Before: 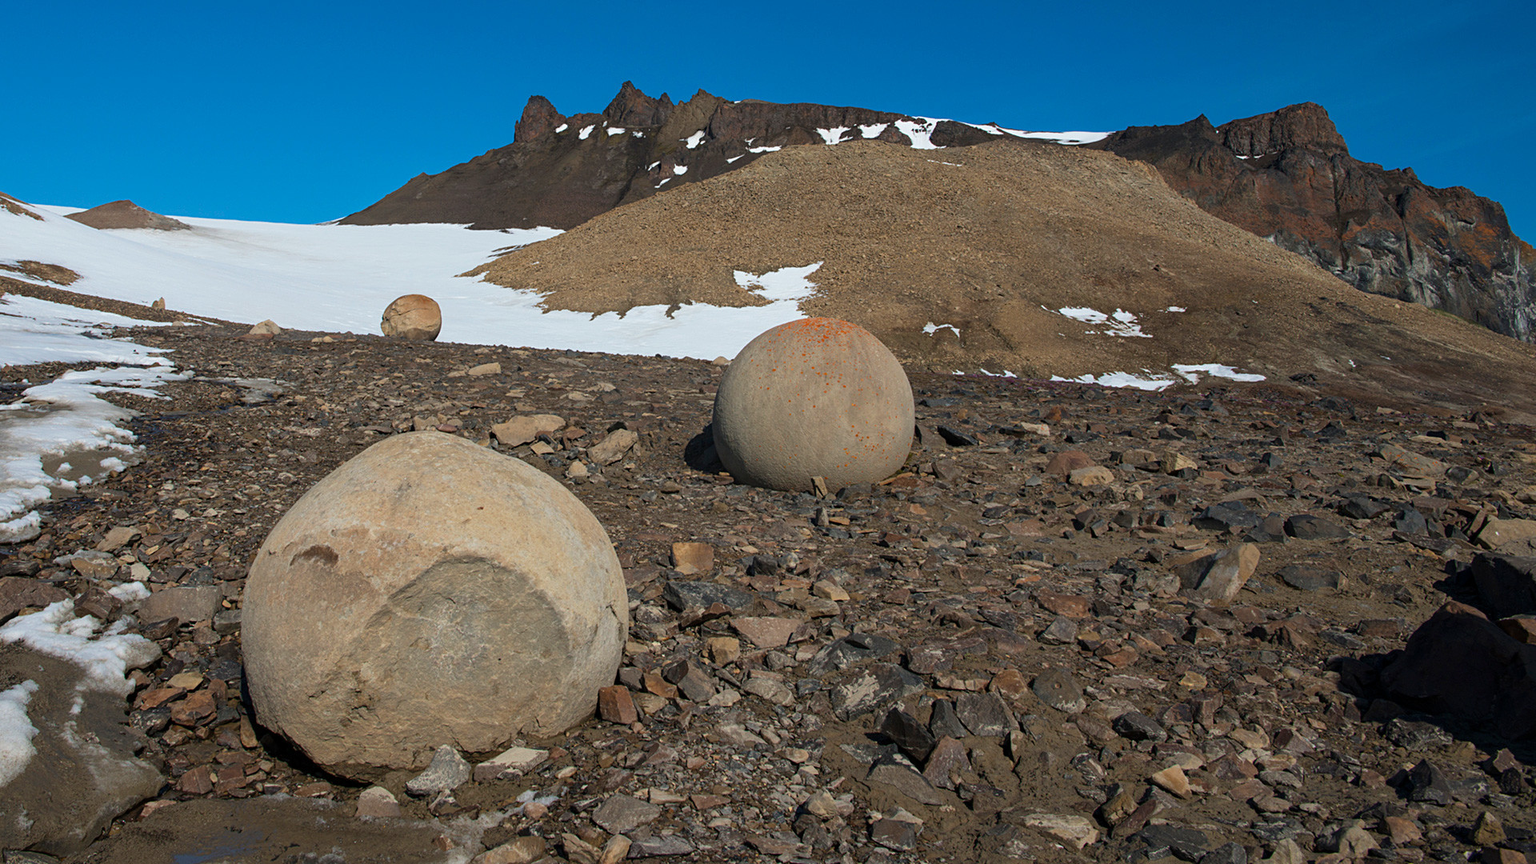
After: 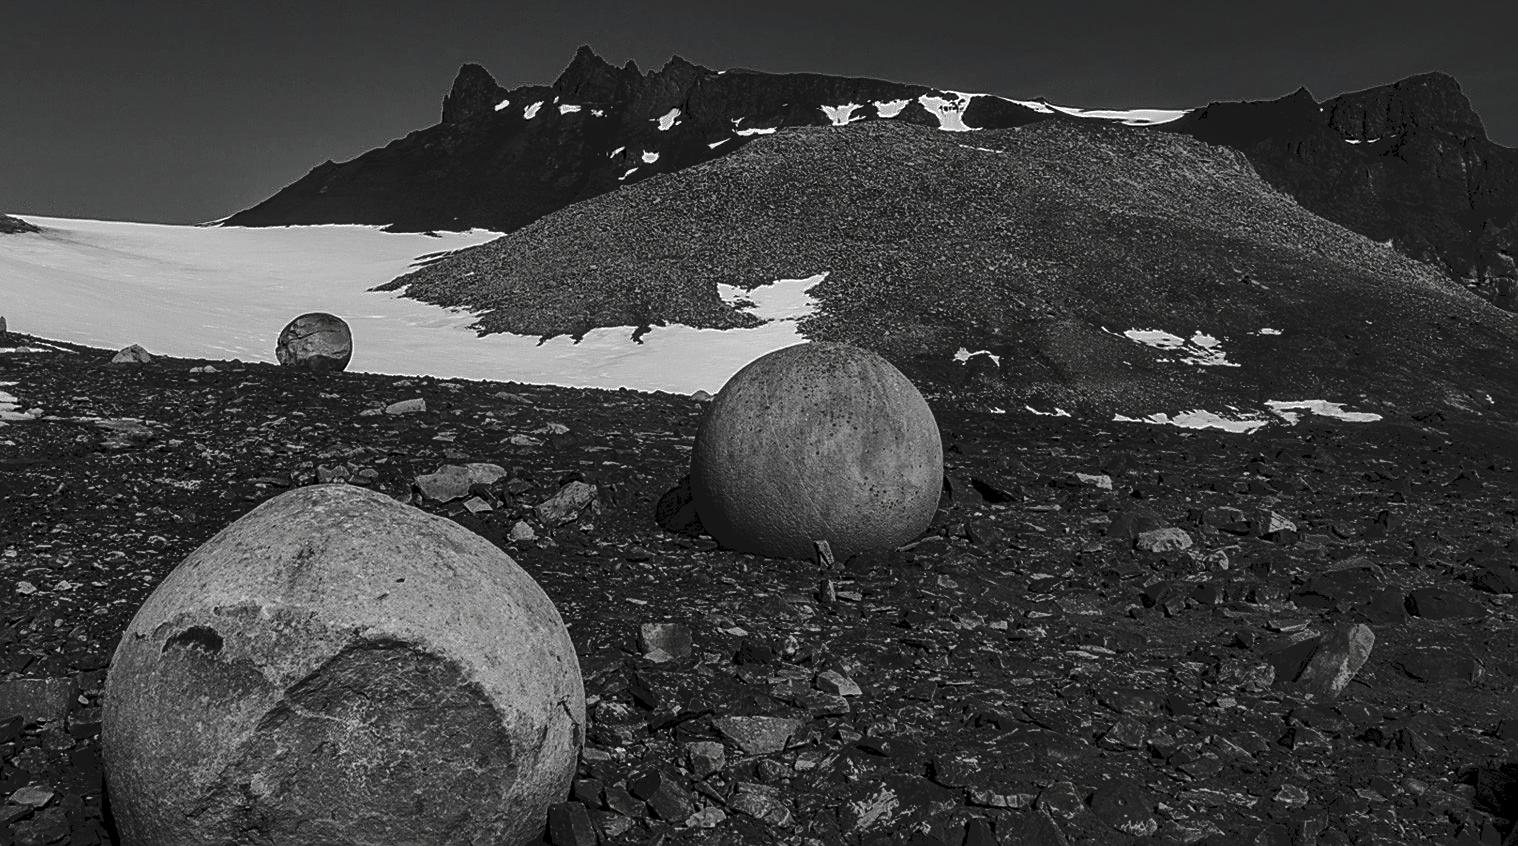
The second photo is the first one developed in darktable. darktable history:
crop and rotate: left 10.436%, top 5.107%, right 10.492%, bottom 16.474%
shadows and highlights: highlights -59.78
color balance rgb: shadows lift › luminance -7.356%, shadows lift › chroma 2.307%, shadows lift › hue 166.02°, perceptual saturation grading › global saturation 20%, perceptual saturation grading › highlights -14.179%, perceptual saturation grading › shadows 50.014%
contrast brightness saturation: contrast -0.039, brightness -0.608, saturation -0.993
sharpen: on, module defaults
local contrast: highlights 29%, detail 150%
color zones: curves: ch0 [(0.224, 0.526) (0.75, 0.5)]; ch1 [(0.055, 0.526) (0.224, 0.761) (0.377, 0.526) (0.75, 0.5)]
tone curve: curves: ch0 [(0, 0) (0.003, 0.072) (0.011, 0.073) (0.025, 0.072) (0.044, 0.076) (0.069, 0.089) (0.1, 0.103) (0.136, 0.123) (0.177, 0.158) (0.224, 0.21) (0.277, 0.275) (0.335, 0.372) (0.399, 0.463) (0.468, 0.556) (0.543, 0.633) (0.623, 0.712) (0.709, 0.795) (0.801, 0.869) (0.898, 0.942) (1, 1)], color space Lab, independent channels, preserve colors none
